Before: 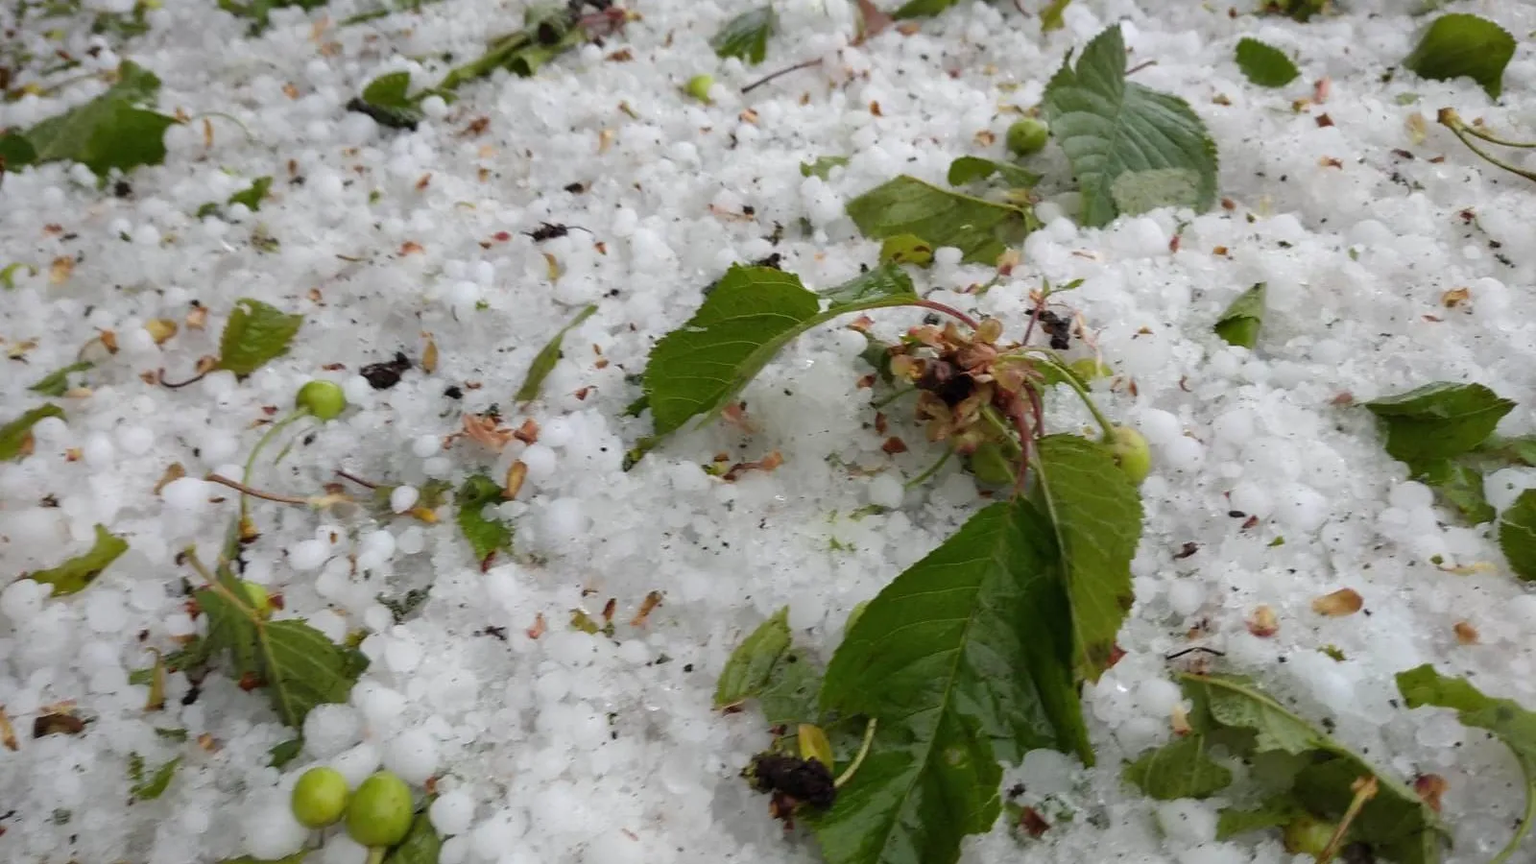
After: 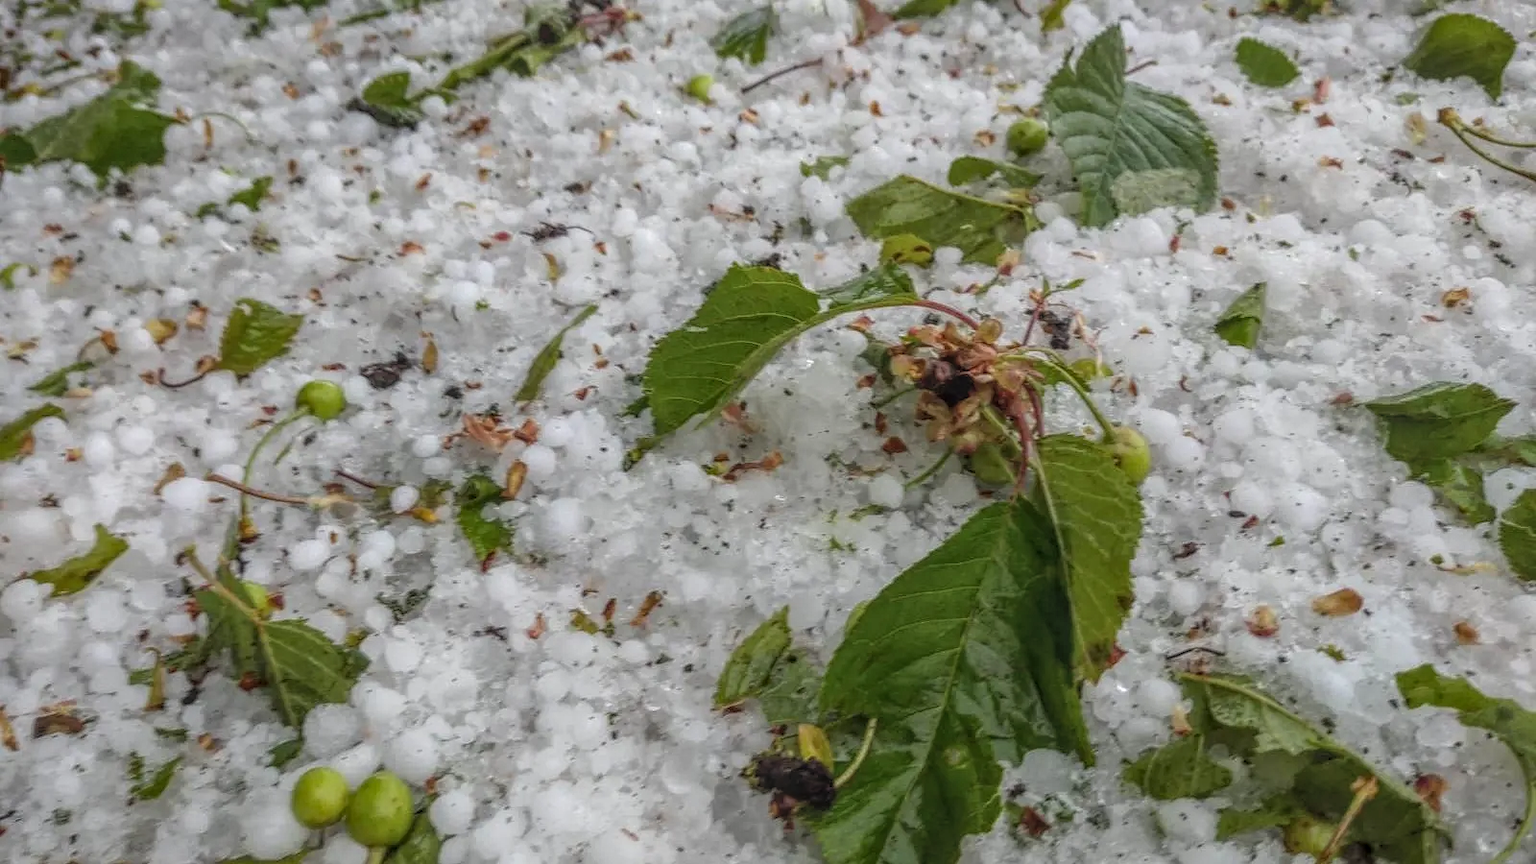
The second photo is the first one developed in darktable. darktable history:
local contrast: highlights 20%, shadows 30%, detail 200%, midtone range 0.2
exposure: exposure -0.04 EV, compensate highlight preservation false
